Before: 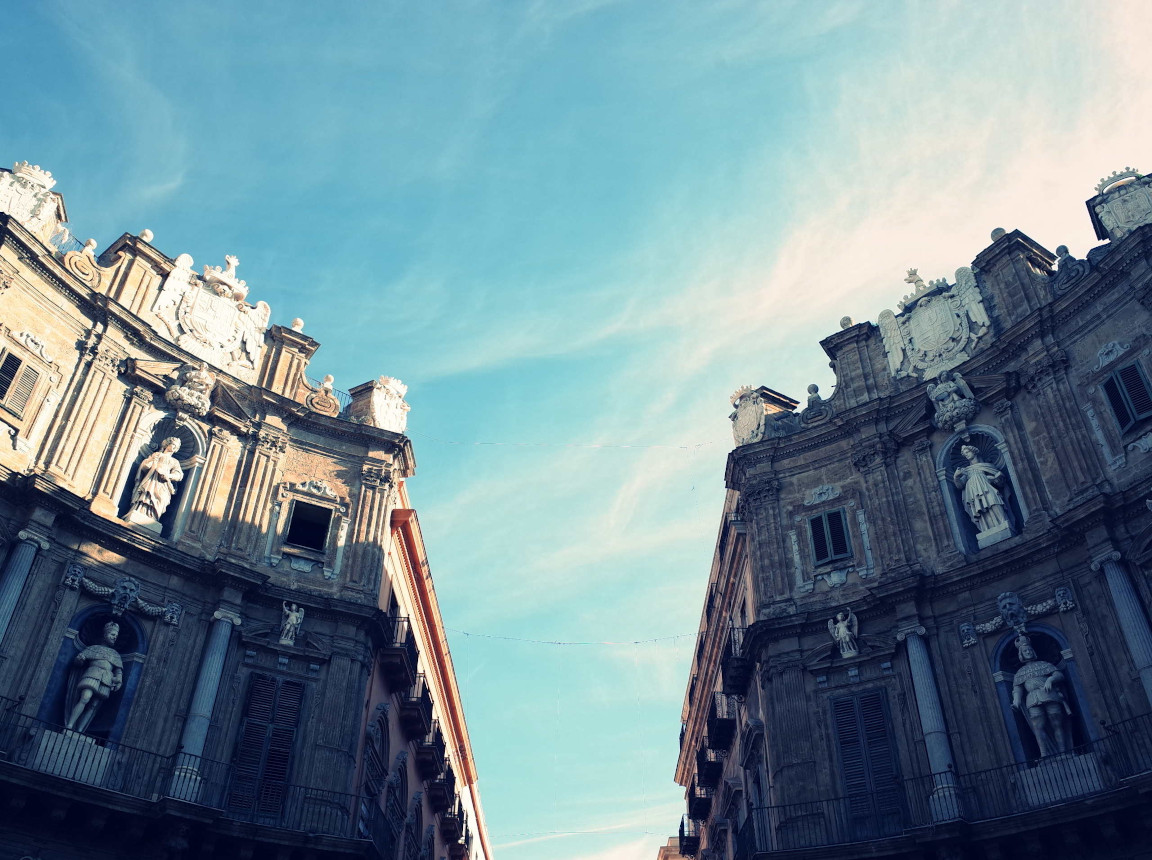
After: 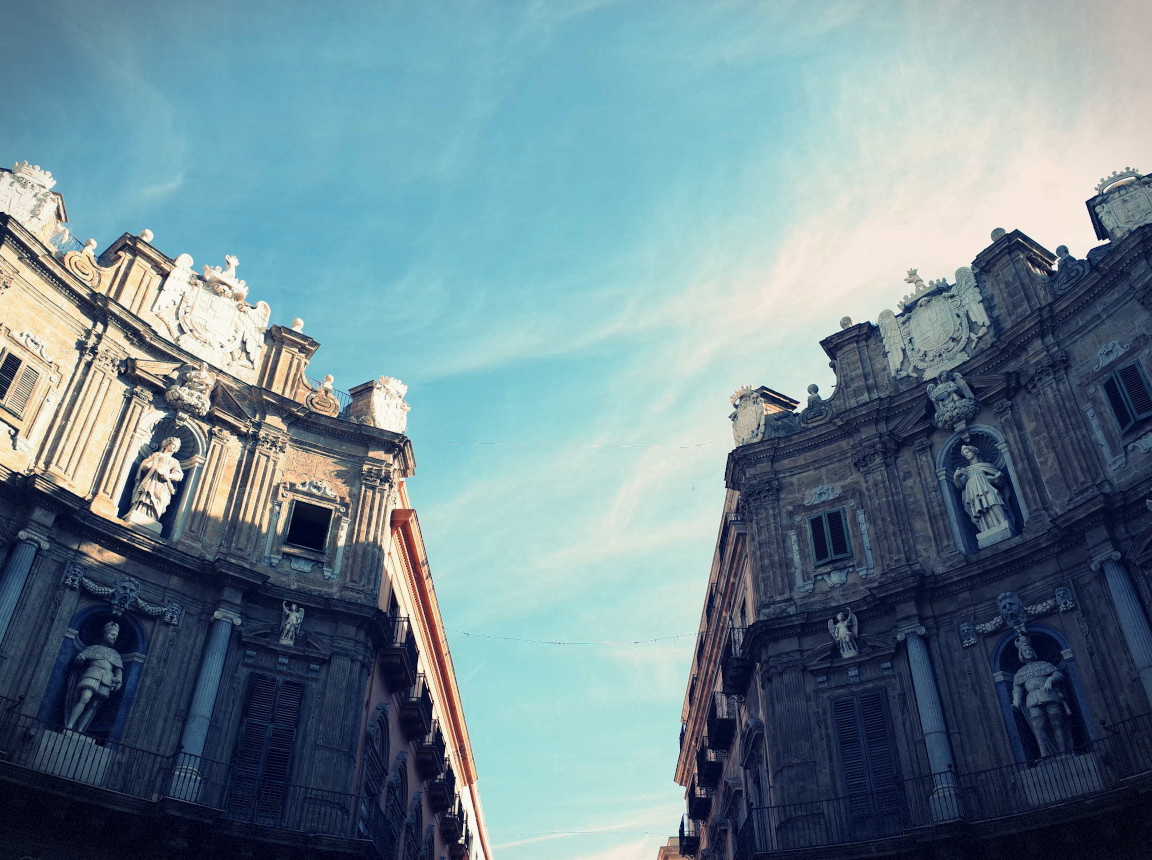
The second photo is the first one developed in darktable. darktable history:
exposure: exposure -0.05 EV
vignetting: fall-off start 100%, brightness -0.406, saturation -0.3, width/height ratio 1.324, dithering 8-bit output, unbound false
